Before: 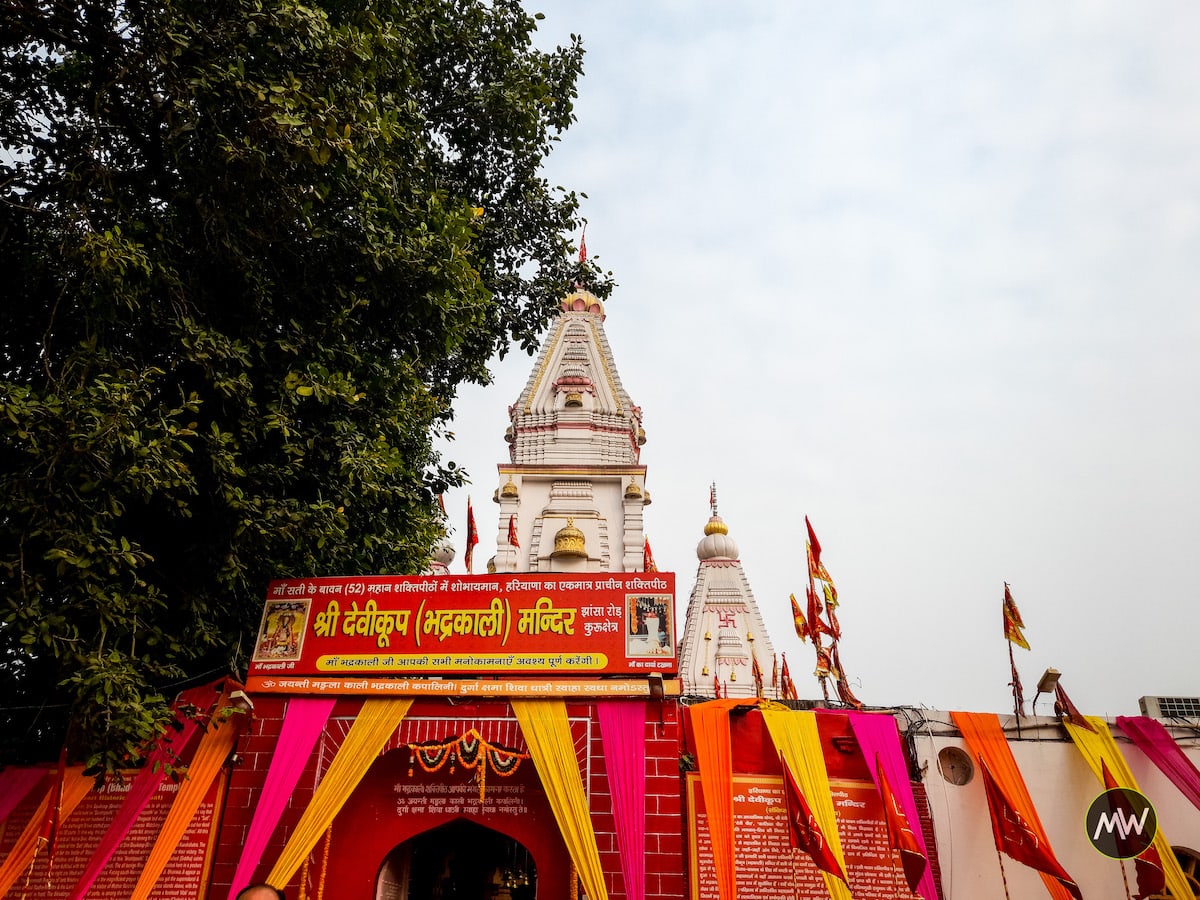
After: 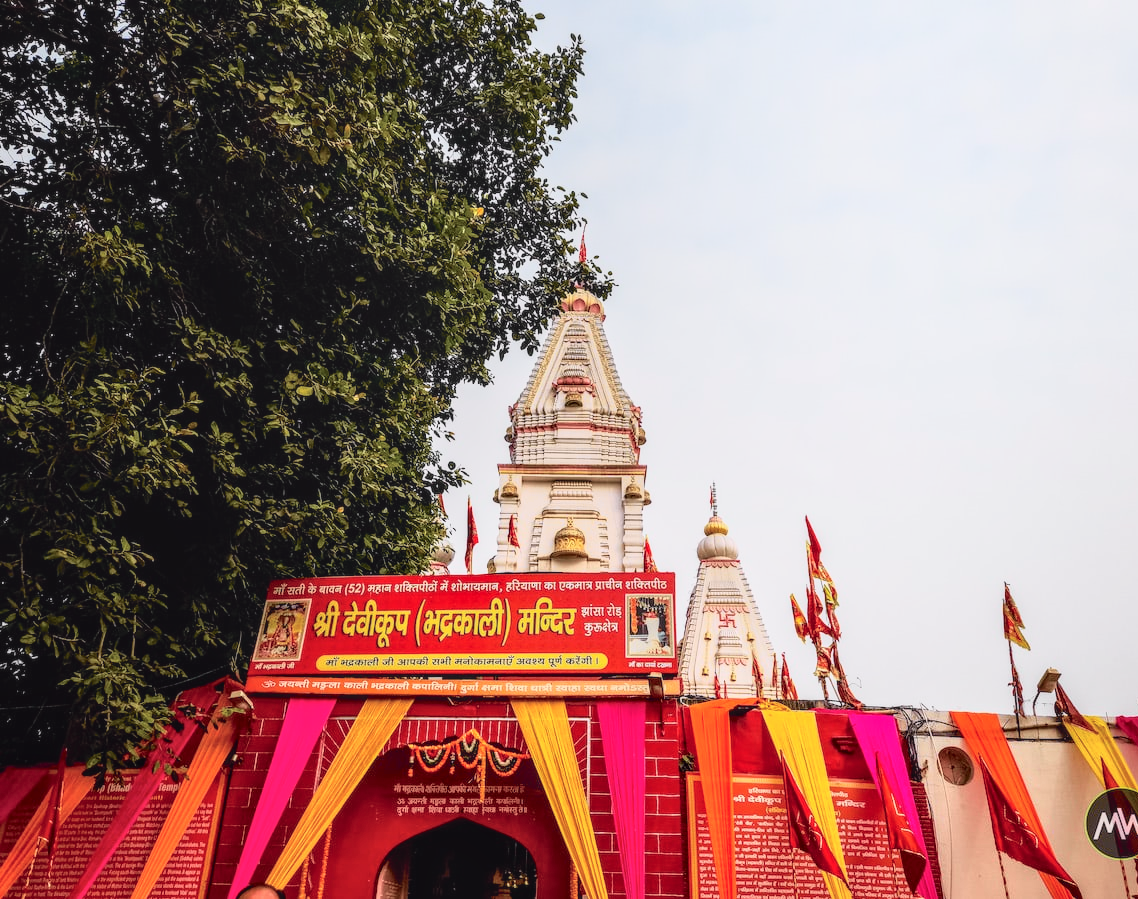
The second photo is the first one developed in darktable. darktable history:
local contrast: on, module defaults
crop and rotate: right 5.167%
tone curve: curves: ch0 [(0, 0) (0.105, 0.08) (0.195, 0.18) (0.283, 0.288) (0.384, 0.419) (0.485, 0.531) (0.638, 0.69) (0.795, 0.879) (1, 0.977)]; ch1 [(0, 0) (0.161, 0.092) (0.35, 0.33) (0.379, 0.401) (0.456, 0.469) (0.498, 0.503) (0.531, 0.537) (0.596, 0.621) (0.635, 0.655) (1, 1)]; ch2 [(0, 0) (0.371, 0.362) (0.437, 0.437) (0.483, 0.484) (0.53, 0.515) (0.56, 0.58) (0.622, 0.606) (1, 1)], color space Lab, independent channels, preserve colors none
contrast brightness saturation: contrast -0.1, brightness 0.05, saturation 0.08
